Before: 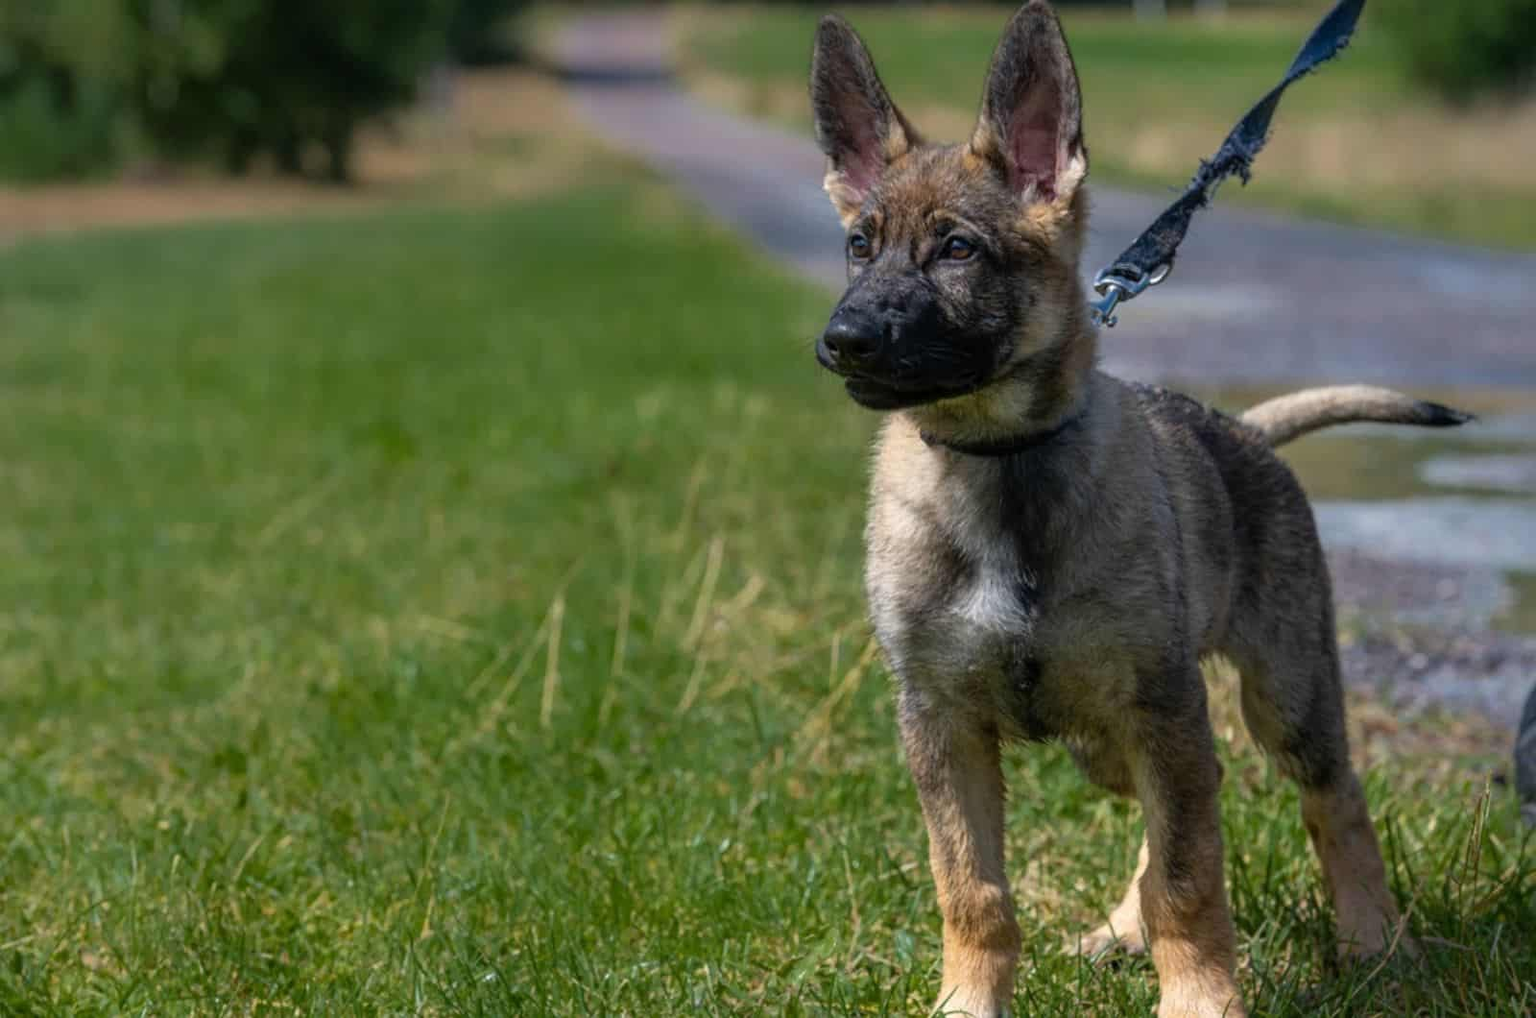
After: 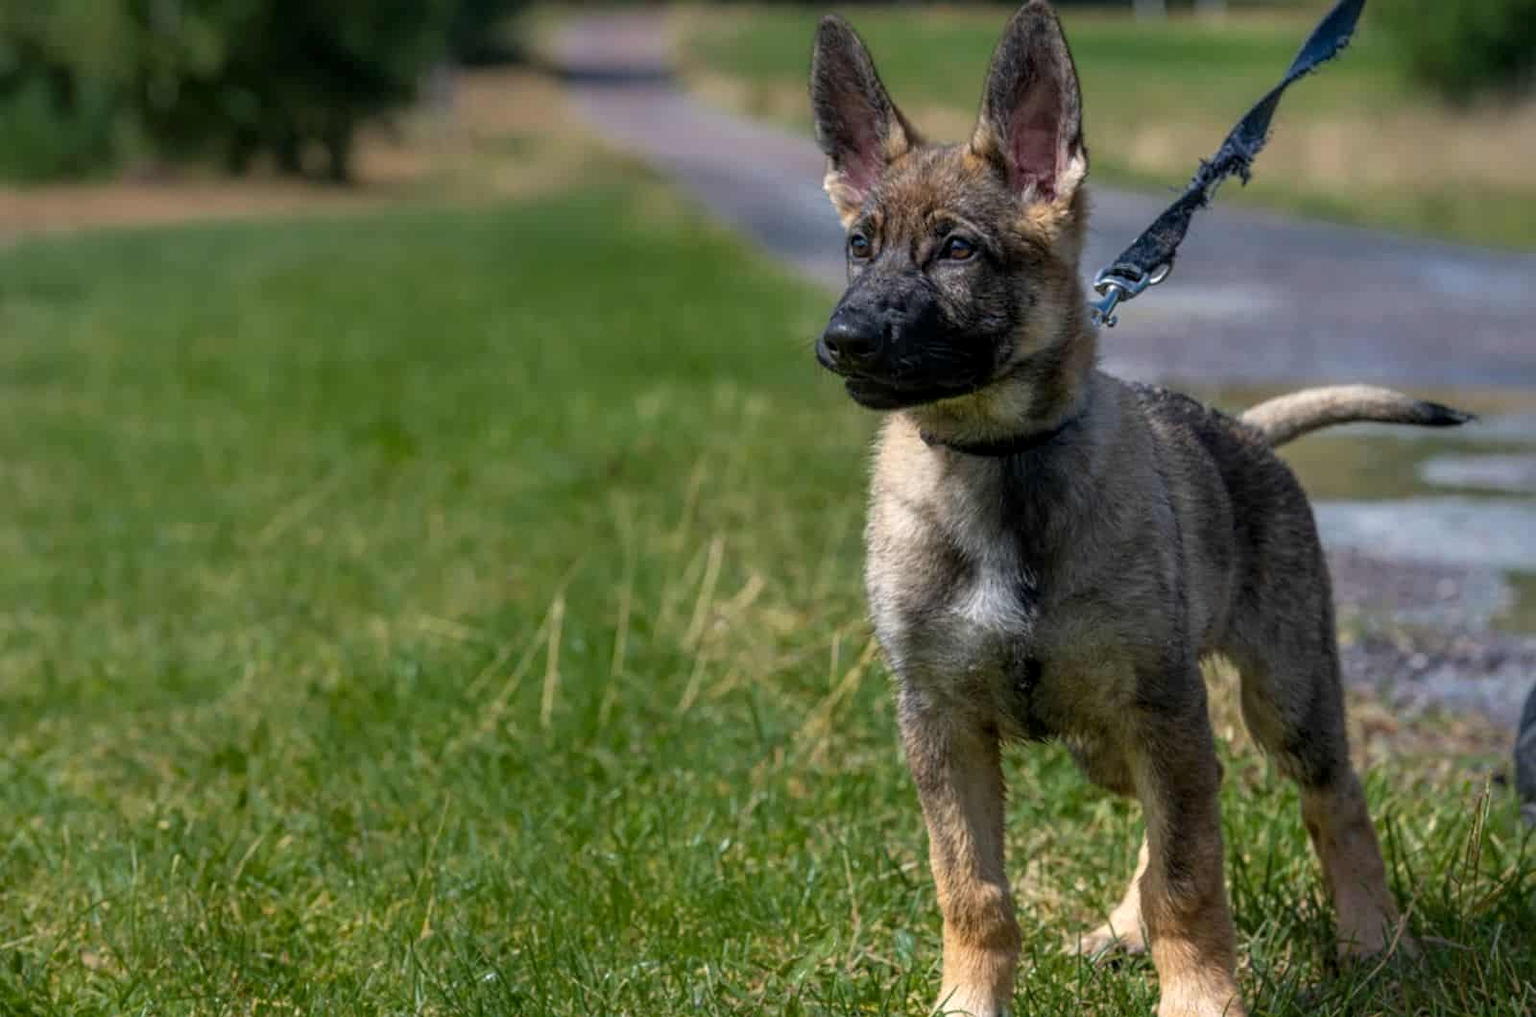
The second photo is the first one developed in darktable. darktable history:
local contrast: highlights 103%, shadows 100%, detail 119%, midtone range 0.2
